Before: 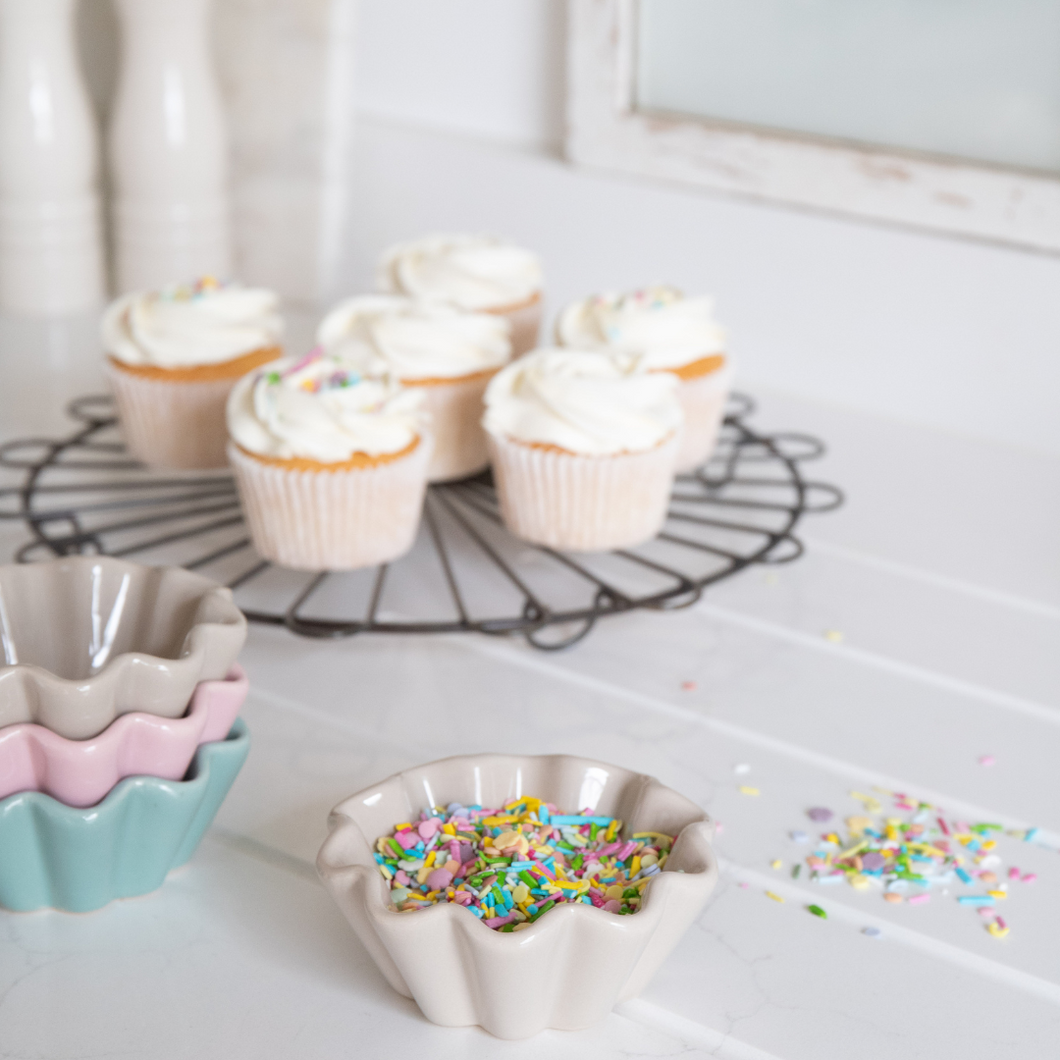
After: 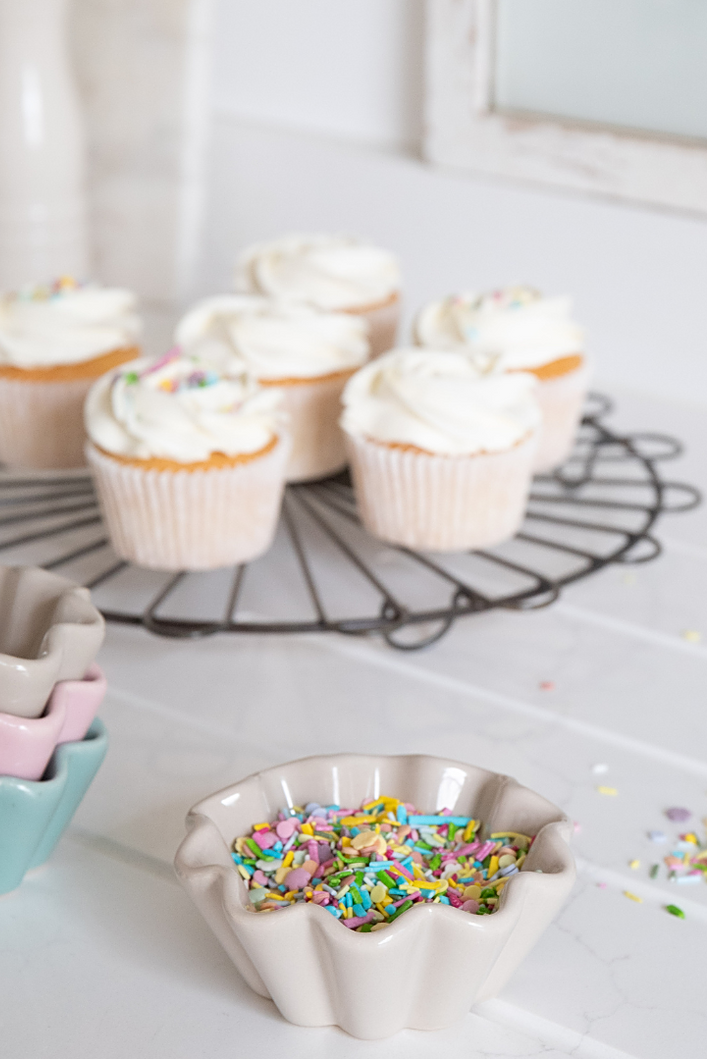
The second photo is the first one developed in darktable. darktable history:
sharpen: on, module defaults
crop and rotate: left 13.419%, right 19.868%
exposure: black level correction 0.001, compensate exposure bias true, compensate highlight preservation false
